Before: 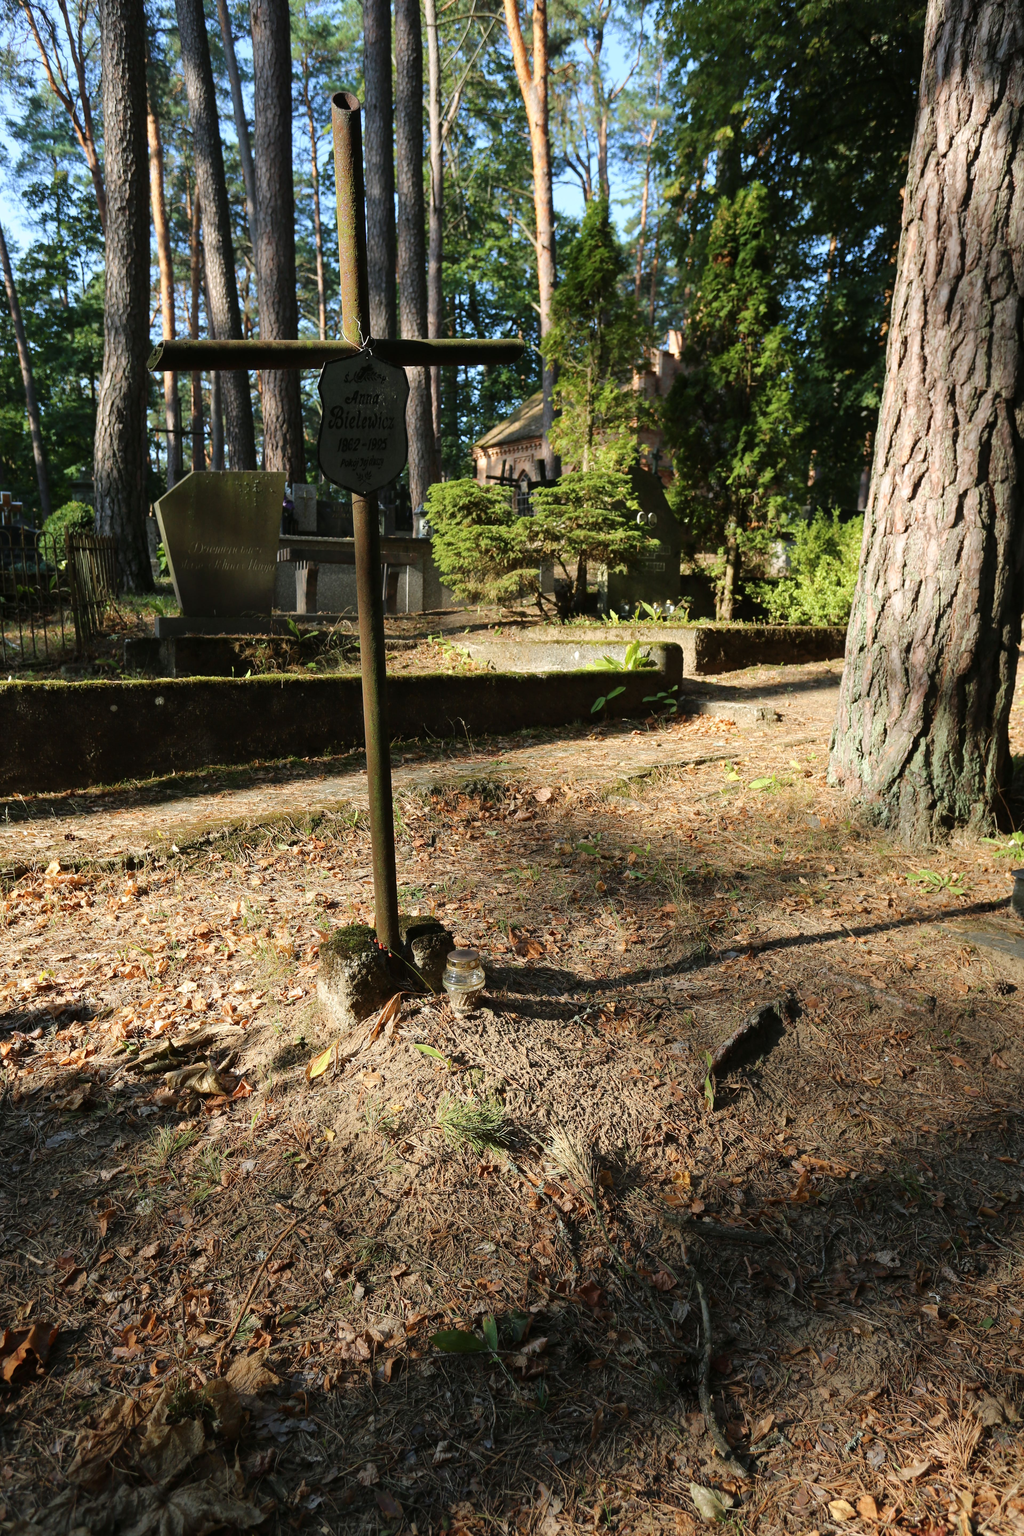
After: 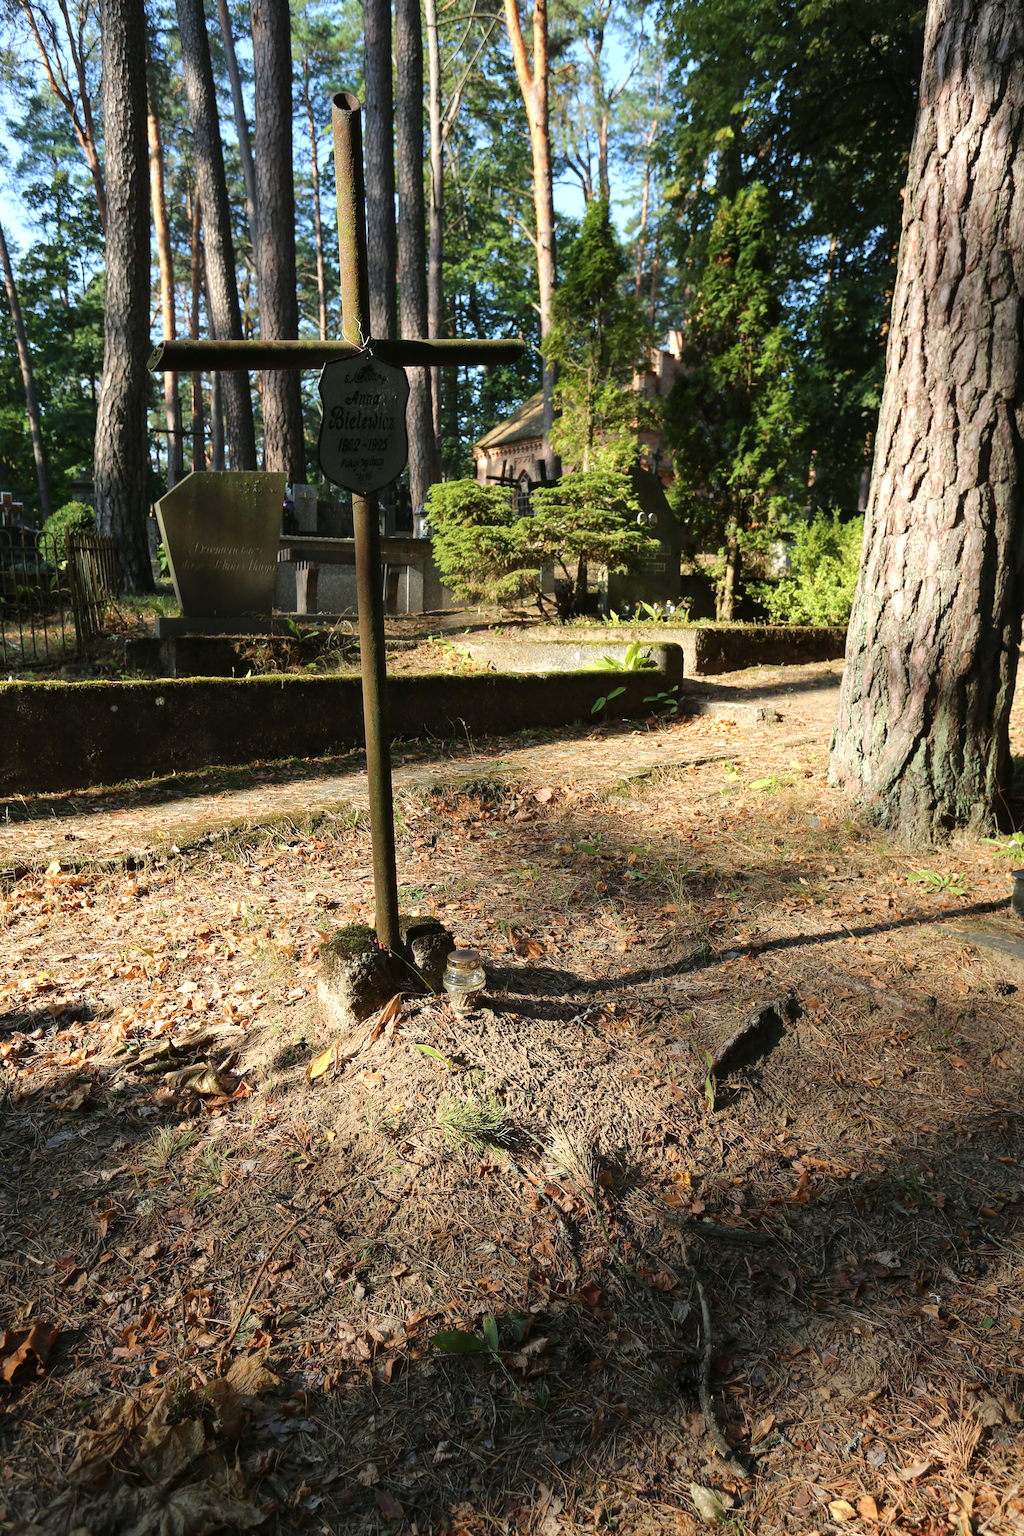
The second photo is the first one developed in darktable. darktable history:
exposure: exposure 0.23 EV, compensate exposure bias true, compensate highlight preservation false
